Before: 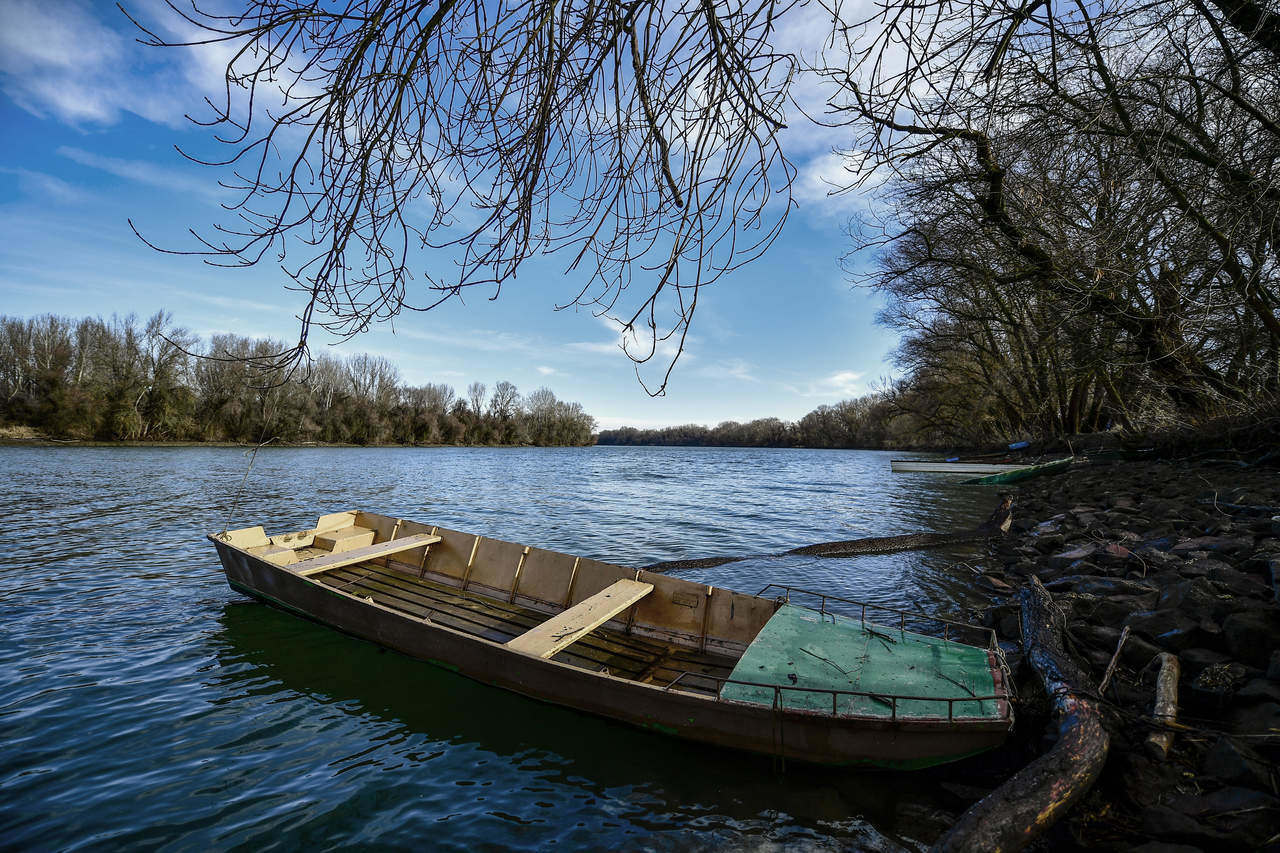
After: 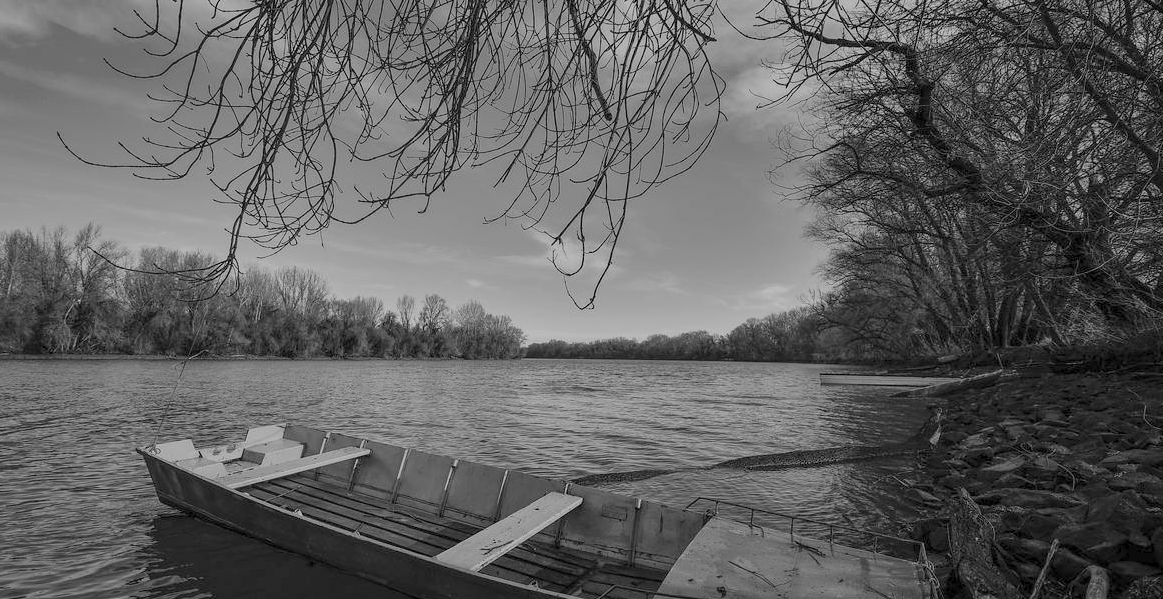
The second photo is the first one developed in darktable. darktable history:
color balance rgb: contrast -30%
crop: left 5.596%, top 10.314%, right 3.534%, bottom 19.395%
color correction: highlights a* -1.43, highlights b* 10.12, shadows a* 0.395, shadows b* 19.35
monochrome: a 30.25, b 92.03
